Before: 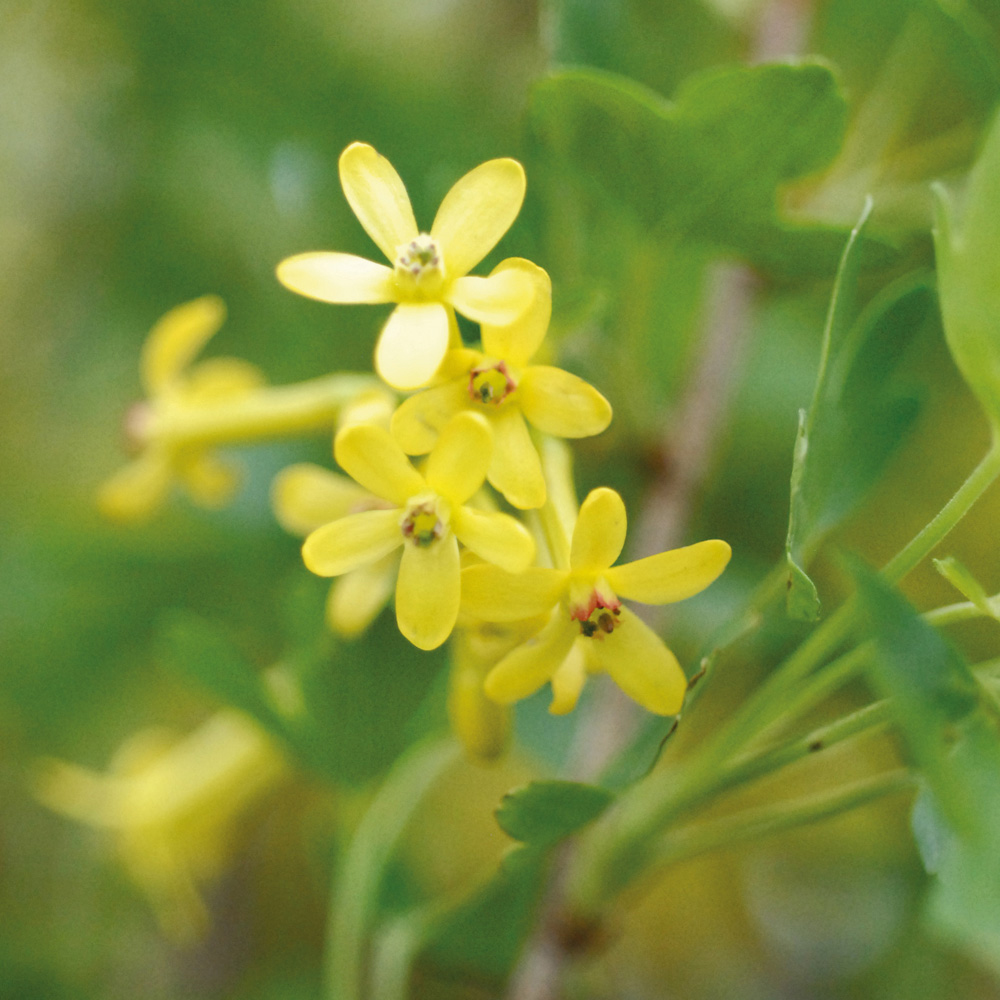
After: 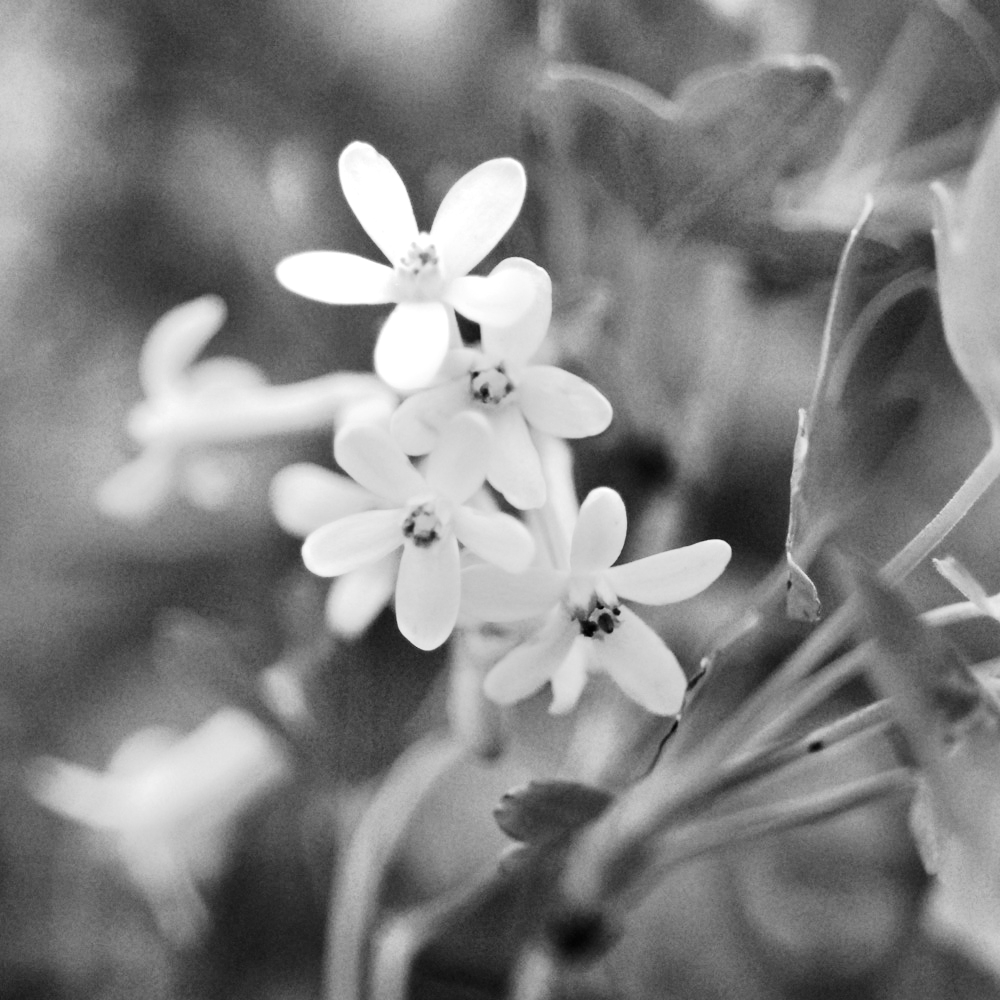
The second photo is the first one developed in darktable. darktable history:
tone curve: curves: ch0 [(0, 0) (0.078, 0) (0.241, 0.056) (0.59, 0.574) (0.802, 0.868) (1, 1)], color space Lab, linked channels, preserve colors none
shadows and highlights: shadows 37.27, highlights -28.18, soften with gaussian
tone equalizer: -8 EV -0.75 EV, -7 EV -0.7 EV, -6 EV -0.6 EV, -5 EV -0.4 EV, -3 EV 0.4 EV, -2 EV 0.6 EV, -1 EV 0.7 EV, +0 EV 0.75 EV, edges refinement/feathering 500, mask exposure compensation -1.57 EV, preserve details no
monochrome: size 1
